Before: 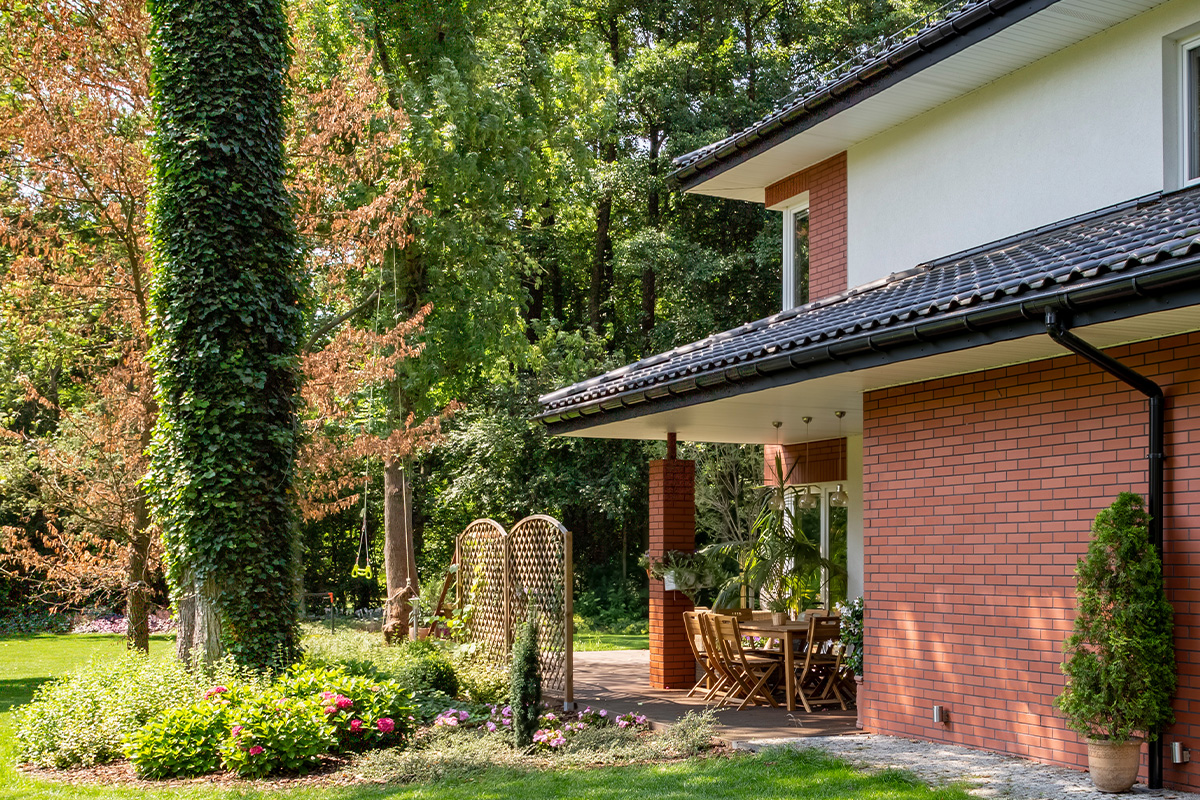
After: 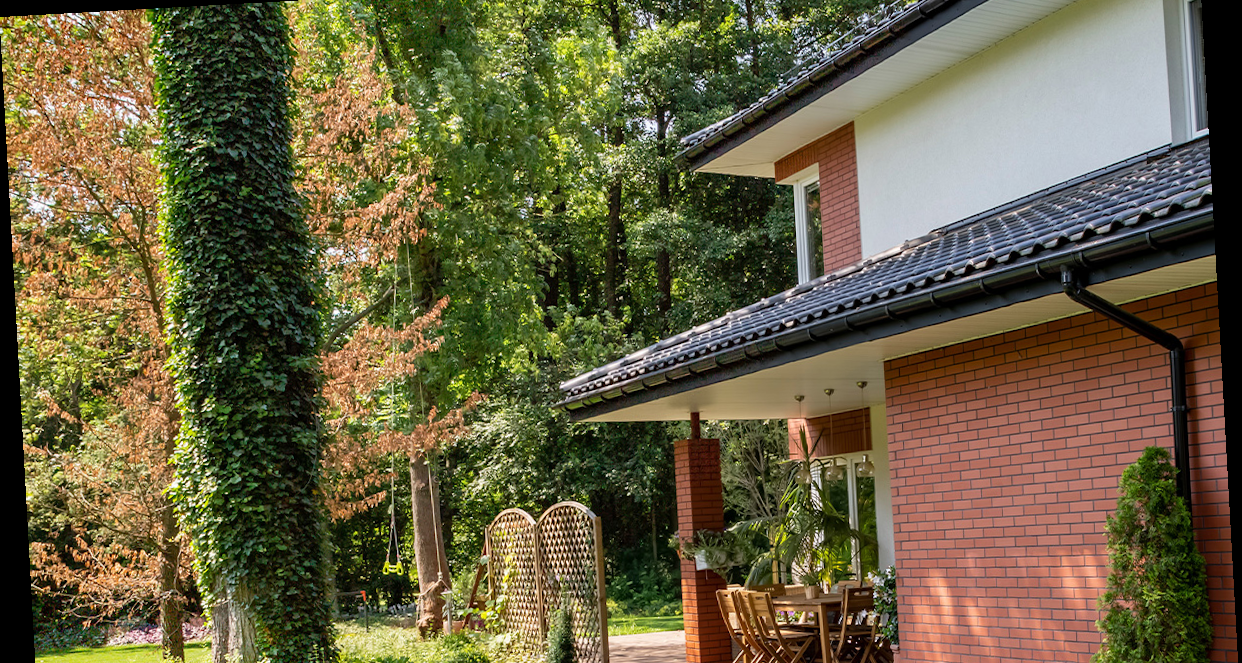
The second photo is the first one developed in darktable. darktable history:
rotate and perspective: rotation -3.18°, automatic cropping off
crop: top 5.667%, bottom 17.637%
